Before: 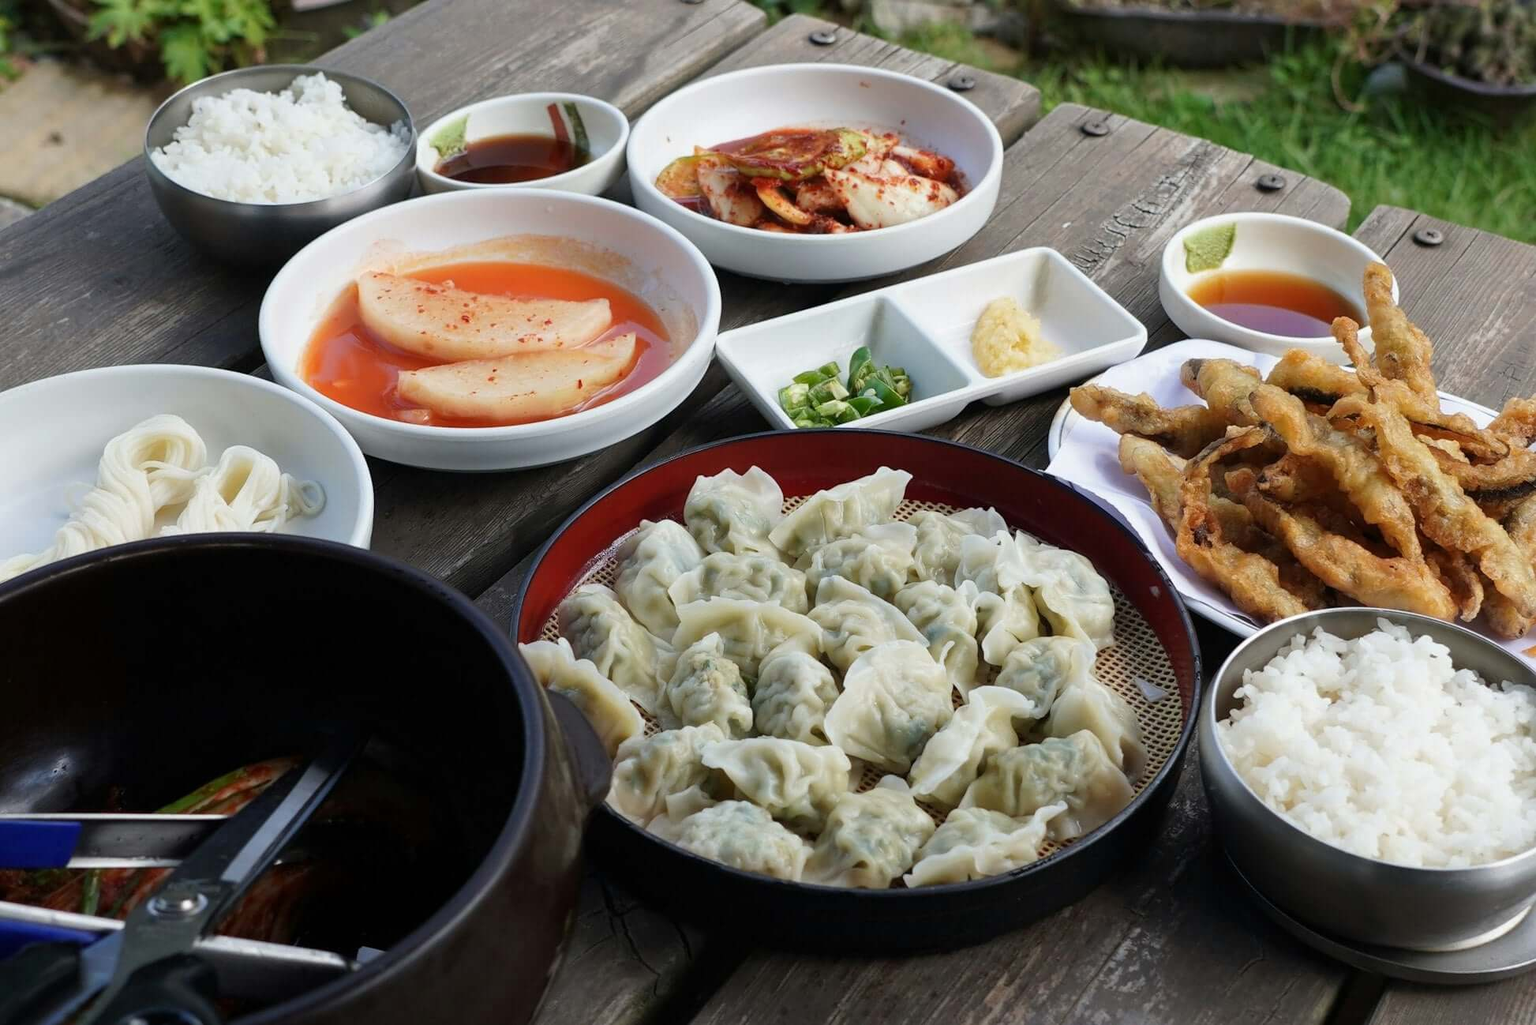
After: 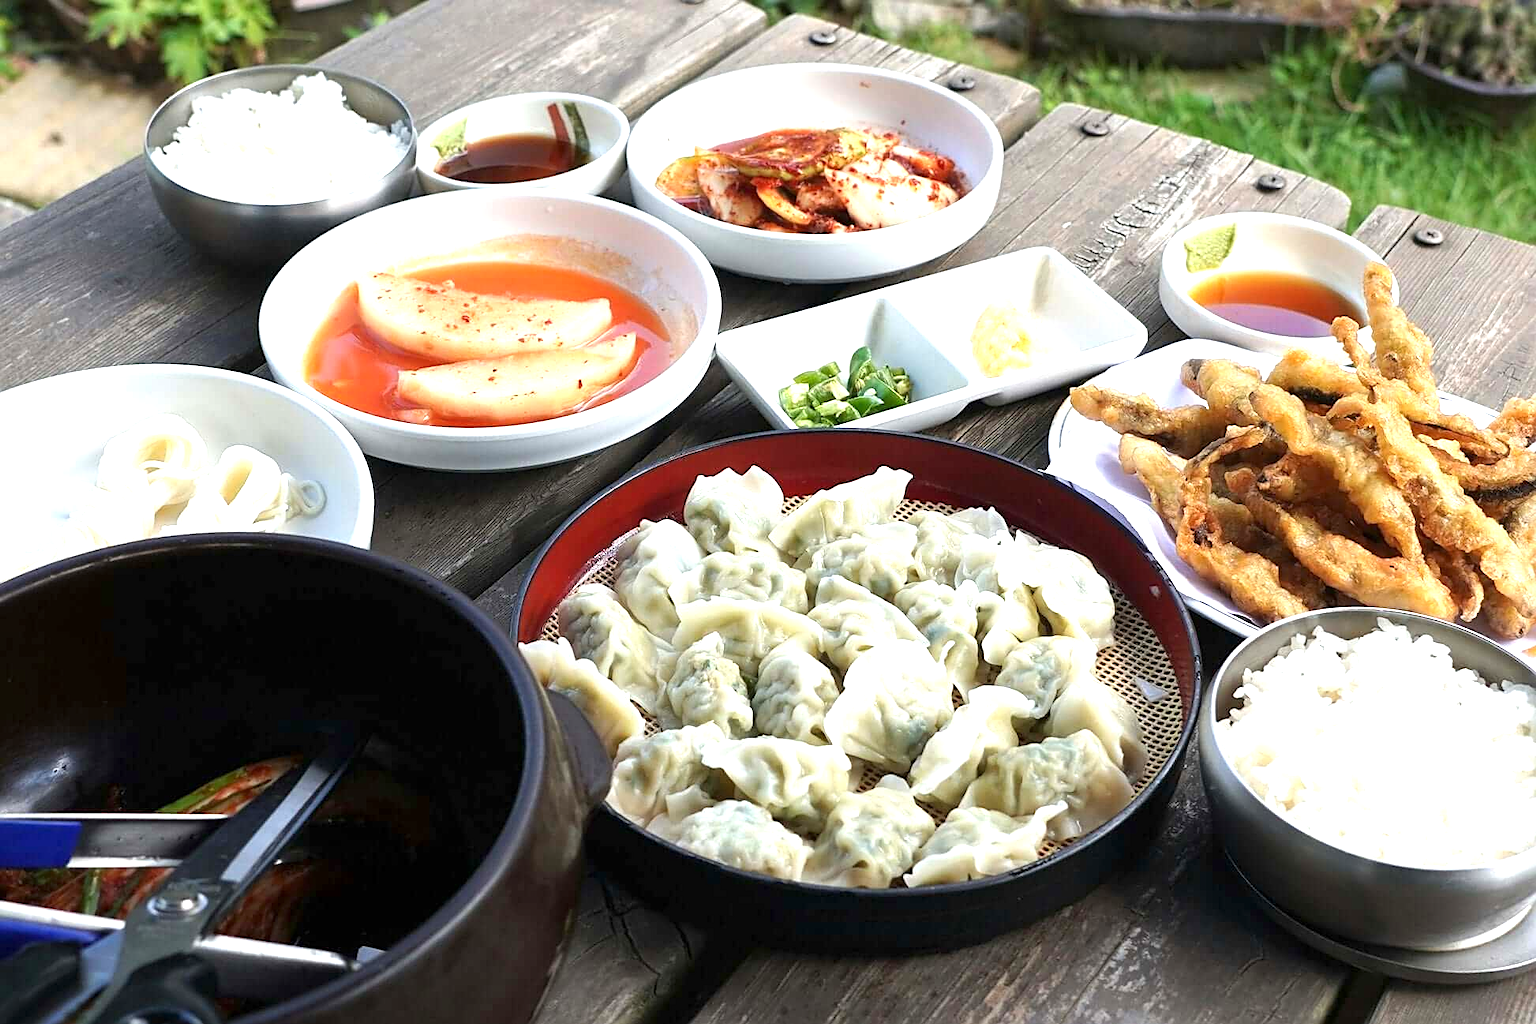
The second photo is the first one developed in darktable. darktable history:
exposure: exposure 1.089 EV, compensate highlight preservation false
sharpen: on, module defaults
